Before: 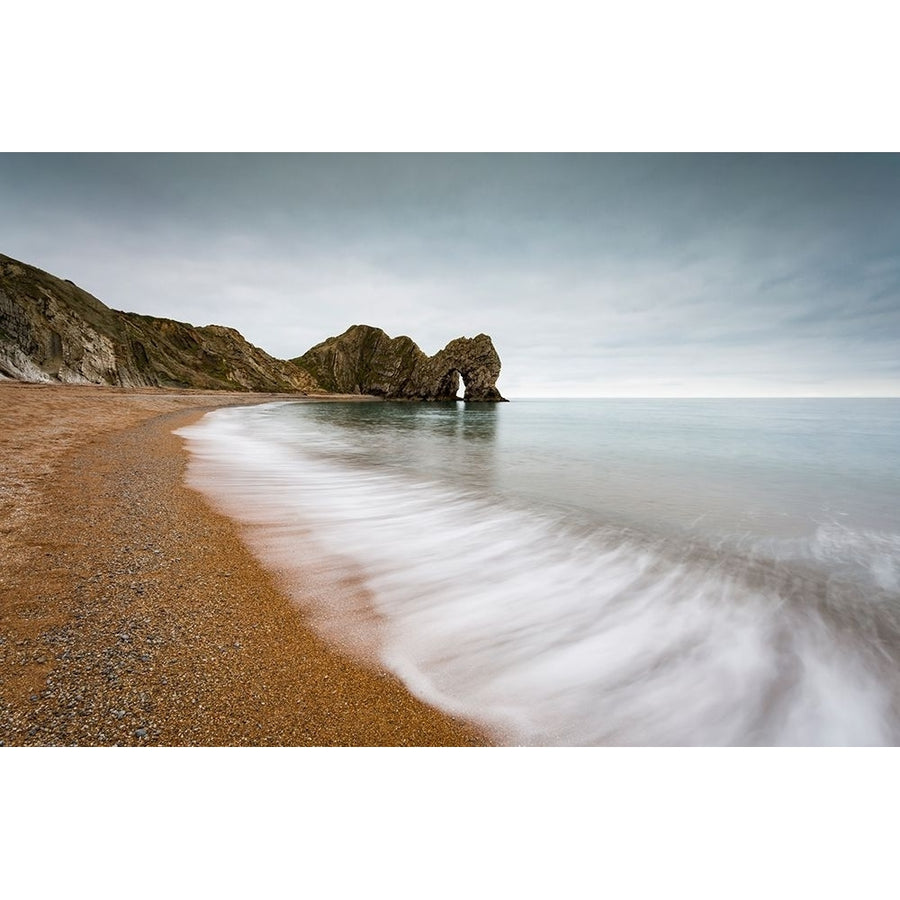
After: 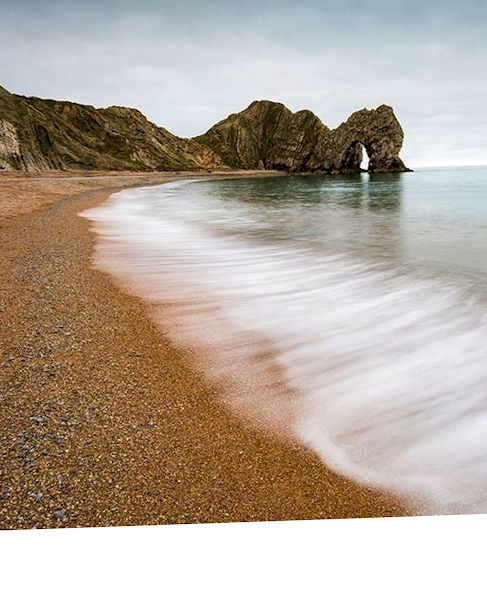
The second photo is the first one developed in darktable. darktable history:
rotate and perspective: rotation -2.12°, lens shift (vertical) 0.009, lens shift (horizontal) -0.008, automatic cropping original format, crop left 0.036, crop right 0.964, crop top 0.05, crop bottom 0.959
velvia: on, module defaults
crop: left 8.966%, top 23.852%, right 34.699%, bottom 4.703%
local contrast: highlights 100%, shadows 100%, detail 120%, midtone range 0.2
